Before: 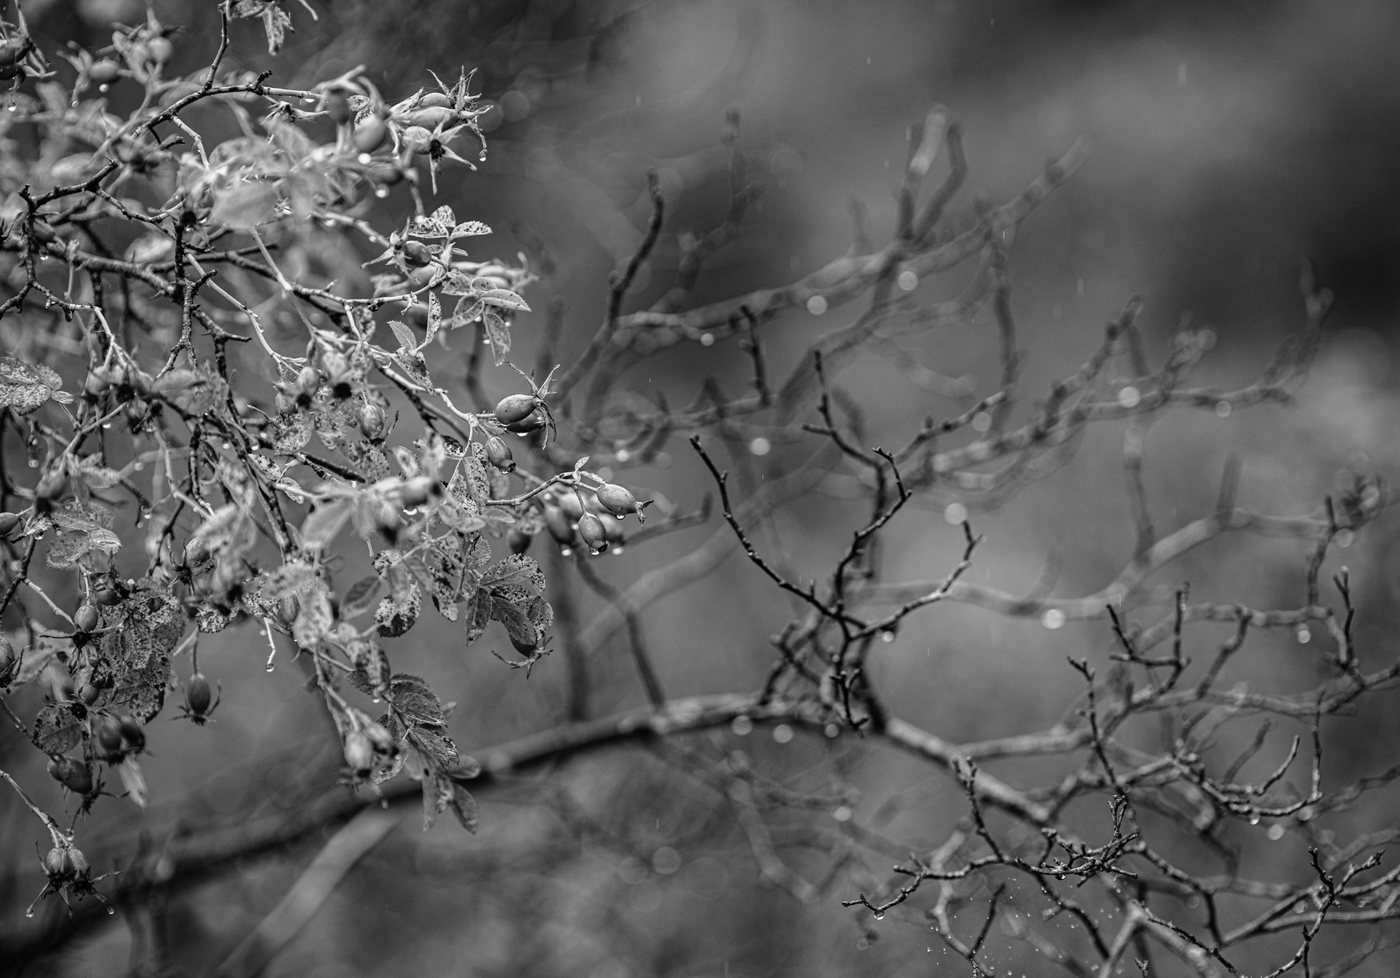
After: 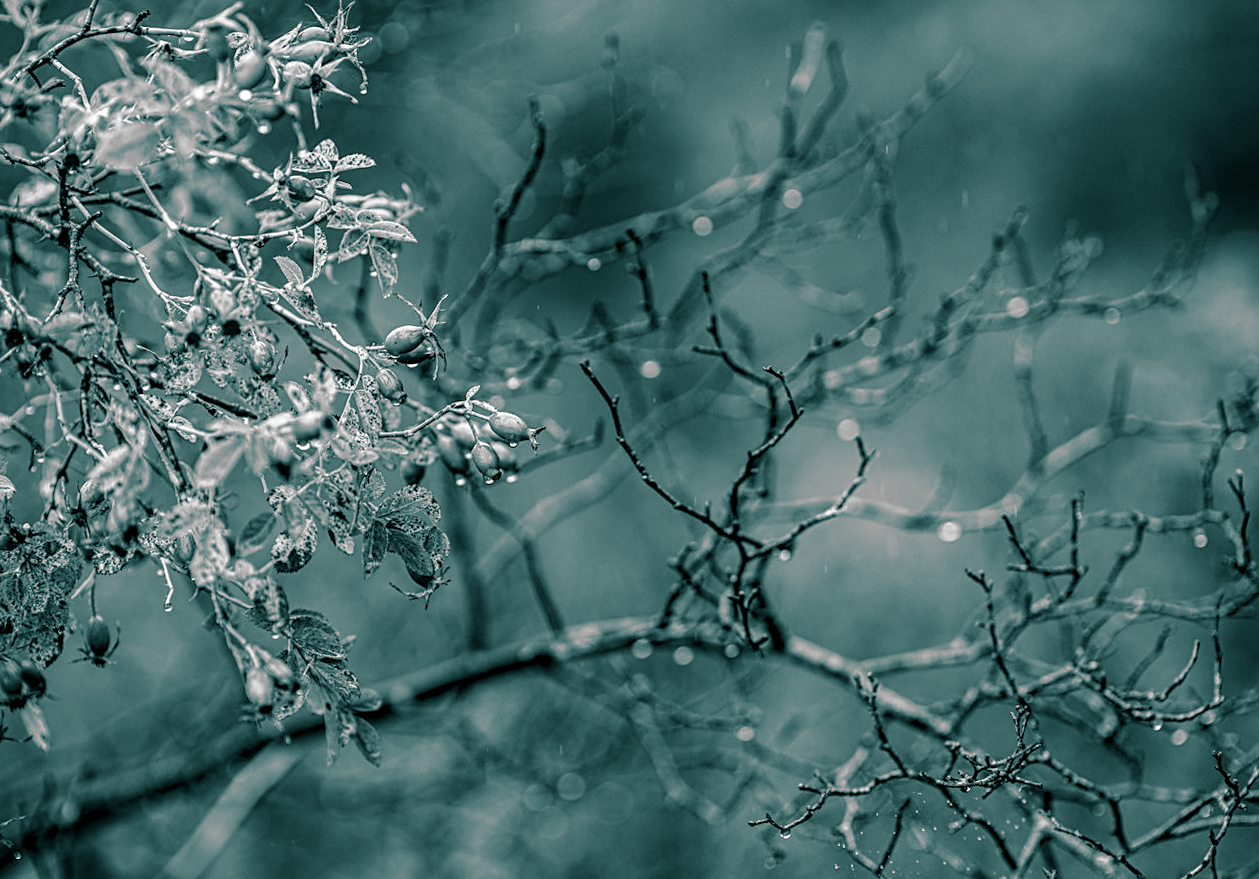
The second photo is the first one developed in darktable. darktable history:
local contrast: on, module defaults
crop and rotate: angle 1.96°, left 5.673%, top 5.673%
split-toning: shadows › hue 183.6°, shadows › saturation 0.52, highlights › hue 0°, highlights › saturation 0
sharpen: radius 1.864, amount 0.398, threshold 1.271
